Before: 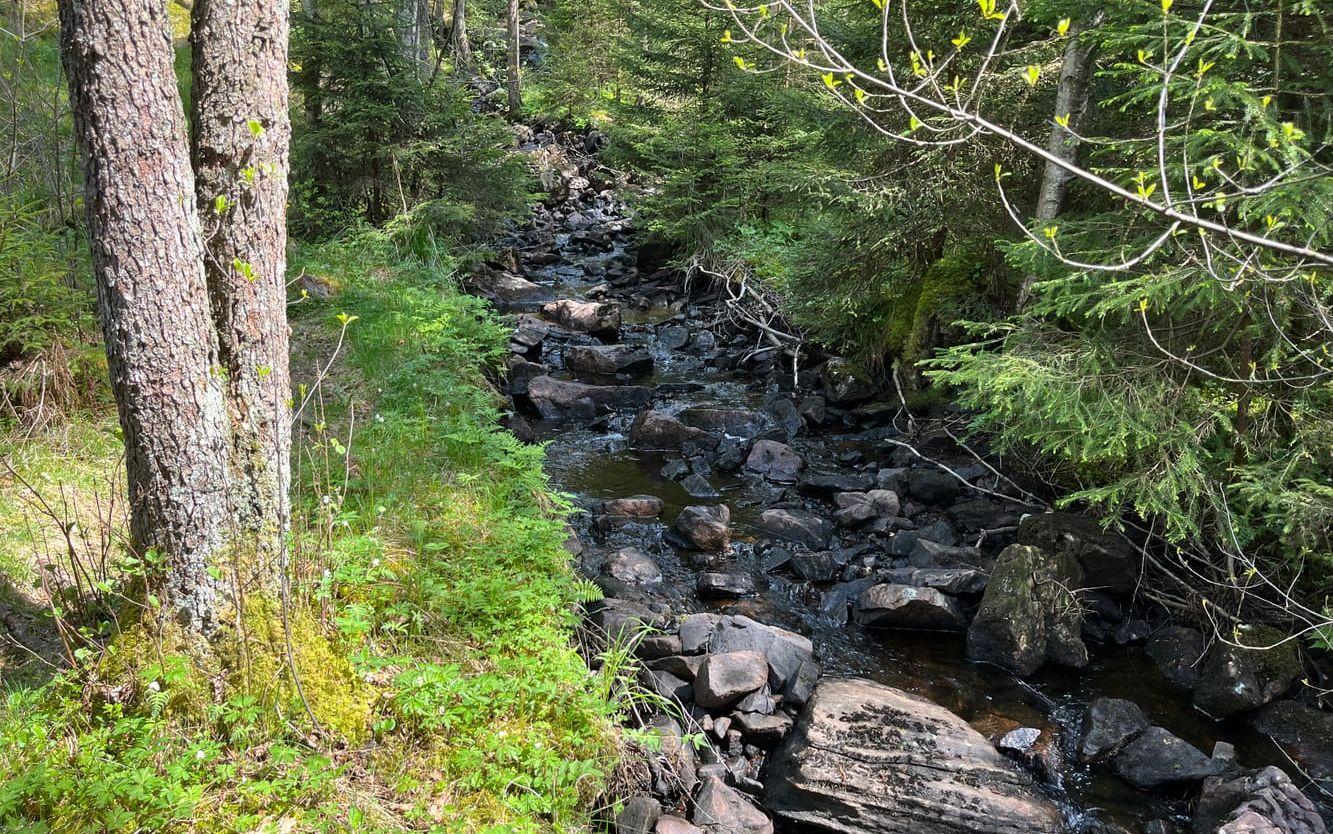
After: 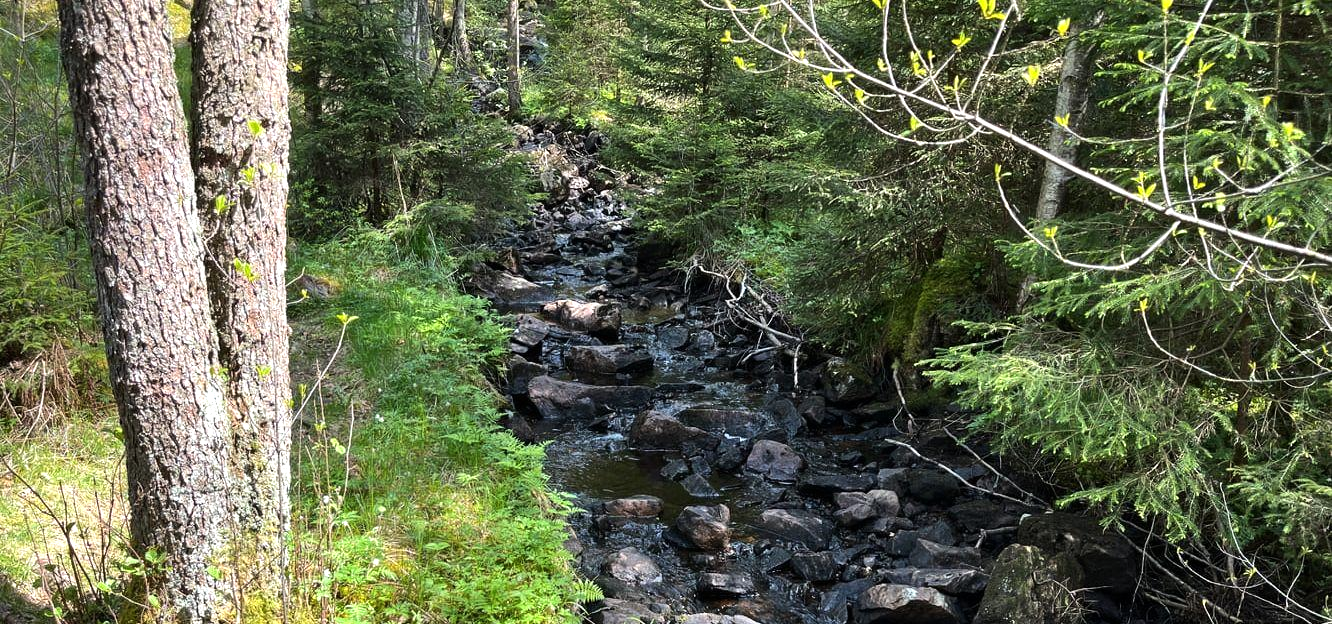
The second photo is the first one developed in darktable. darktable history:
crop: bottom 24.967%
tone equalizer: -8 EV -0.417 EV, -7 EV -0.389 EV, -6 EV -0.333 EV, -5 EV -0.222 EV, -3 EV 0.222 EV, -2 EV 0.333 EV, -1 EV 0.389 EV, +0 EV 0.417 EV, edges refinement/feathering 500, mask exposure compensation -1.57 EV, preserve details no
